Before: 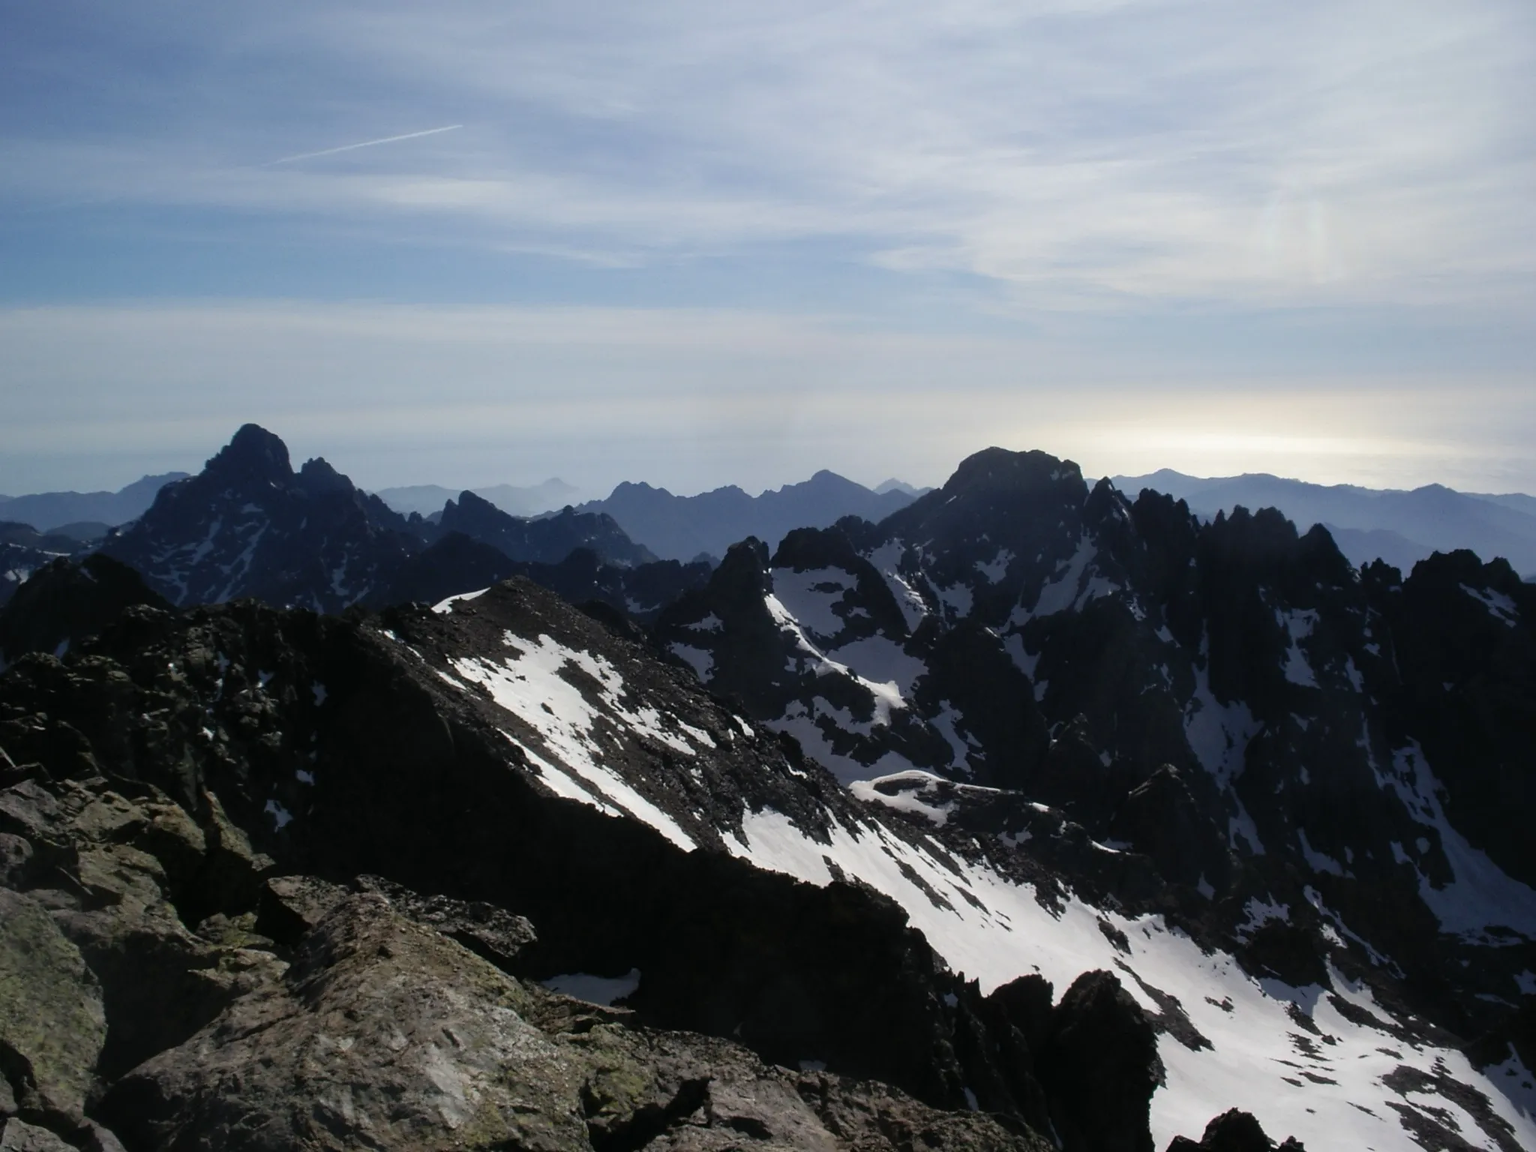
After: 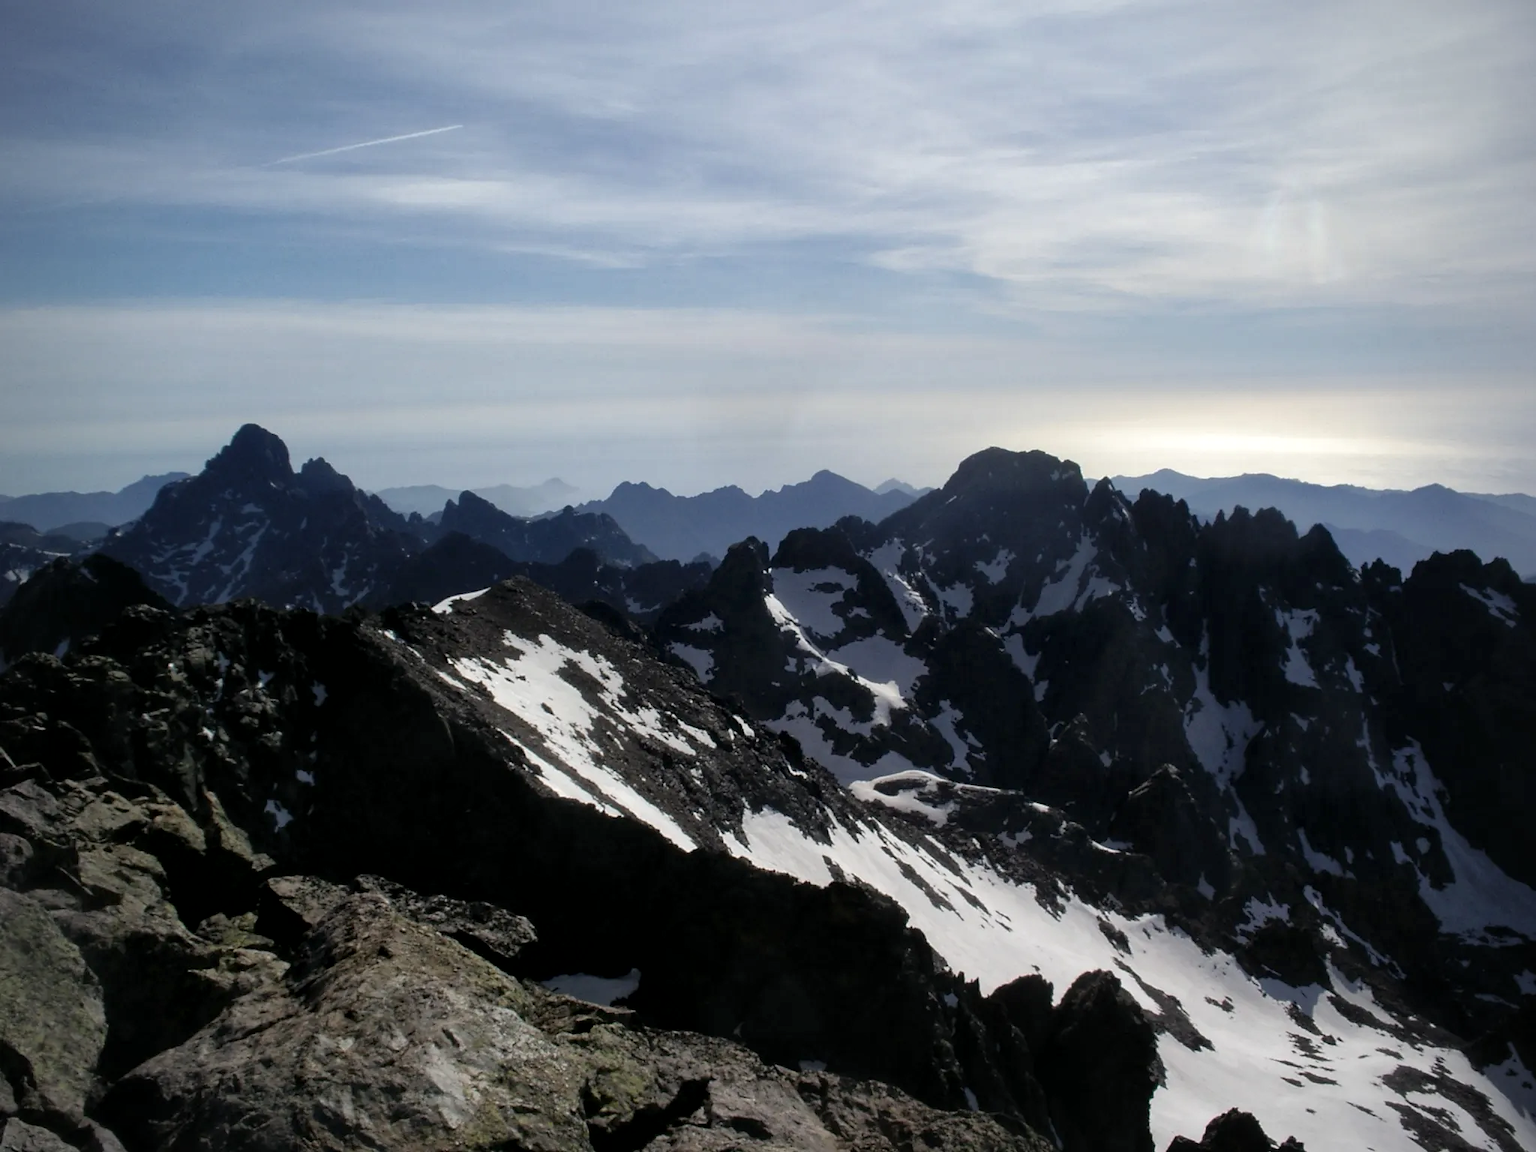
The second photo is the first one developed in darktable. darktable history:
vignetting: fall-off radius 93.26%
exposure: exposure -0.005 EV, compensate exposure bias true, compensate highlight preservation false
local contrast: mode bilateral grid, contrast 20, coarseness 100, detail 150%, midtone range 0.2
